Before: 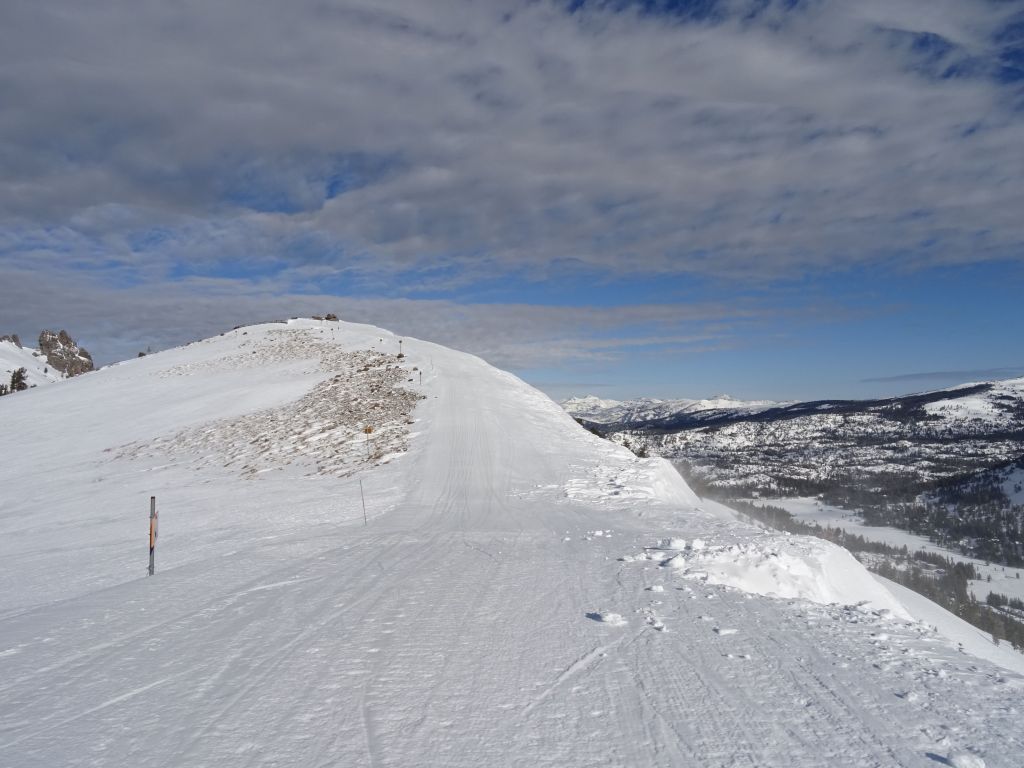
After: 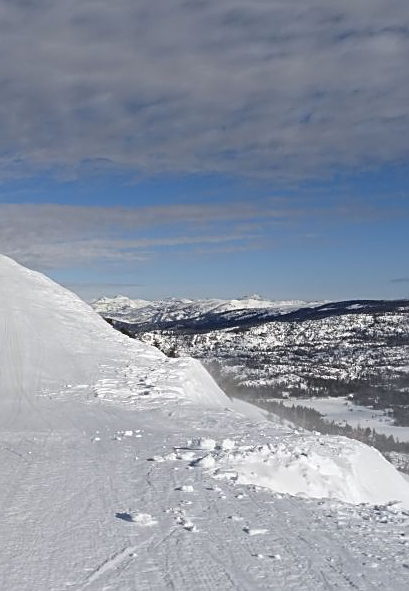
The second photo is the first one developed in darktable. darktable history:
sharpen: on, module defaults
crop: left 45.908%, top 13.062%, right 14.073%, bottom 9.927%
